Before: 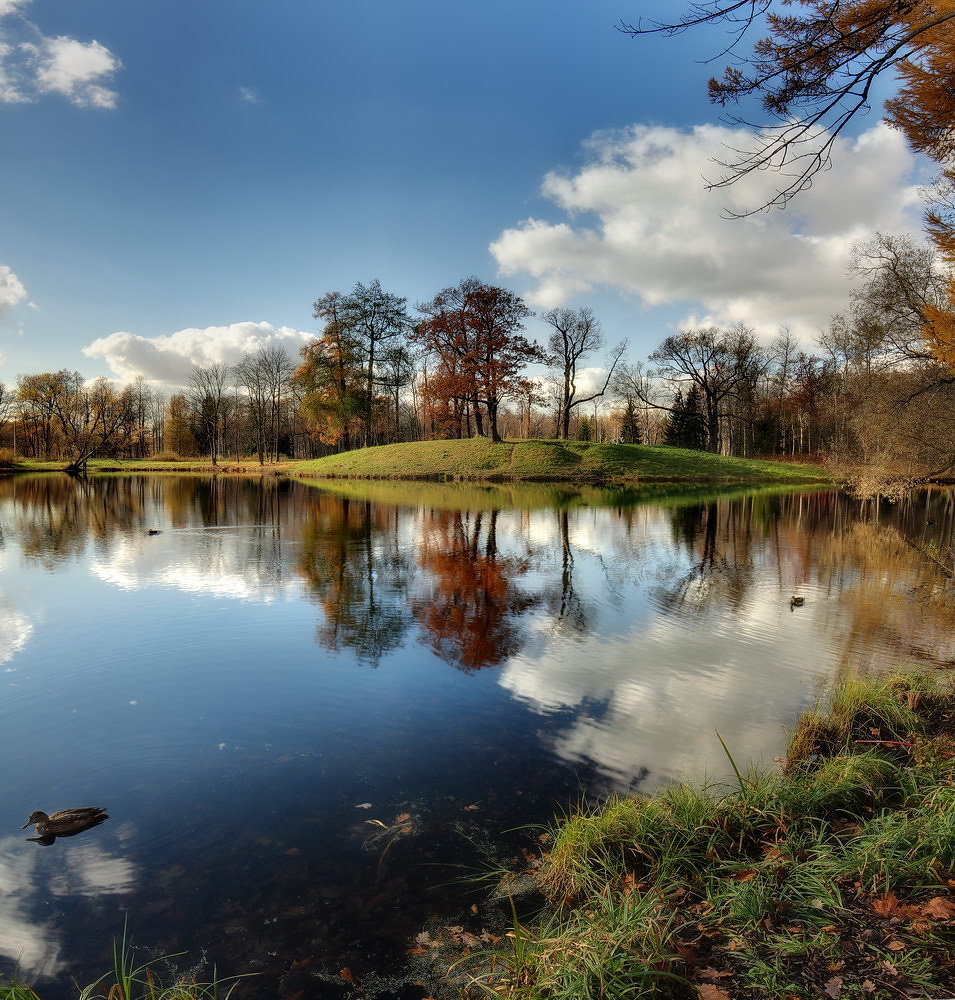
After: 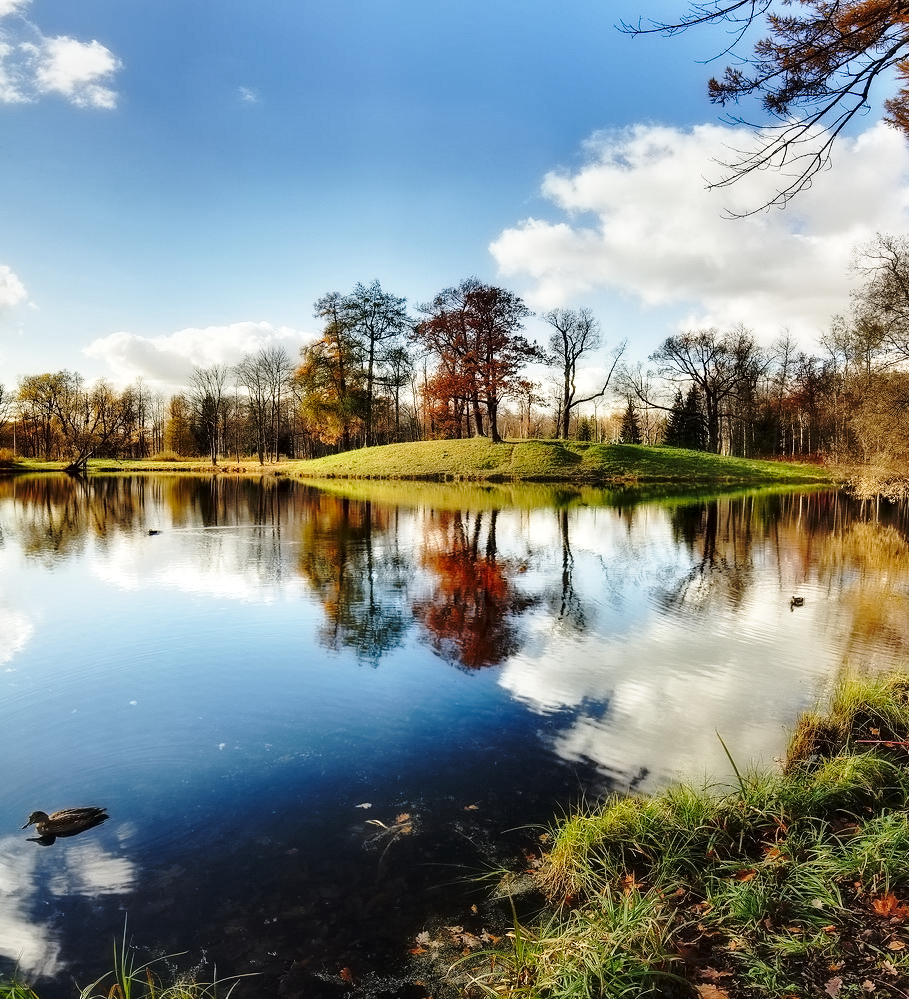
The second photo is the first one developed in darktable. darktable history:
contrast equalizer: octaves 7, y [[0.5 ×6], [0.5 ×6], [0.5 ×6], [0 ×6], [0, 0.039, 0.251, 0.29, 0.293, 0.292]]
crop: right 4.12%, bottom 0.027%
base curve: curves: ch0 [(0, 0) (0.036, 0.037) (0.121, 0.228) (0.46, 0.76) (0.859, 0.983) (1, 1)], preserve colors none
exposure: compensate highlight preservation false
